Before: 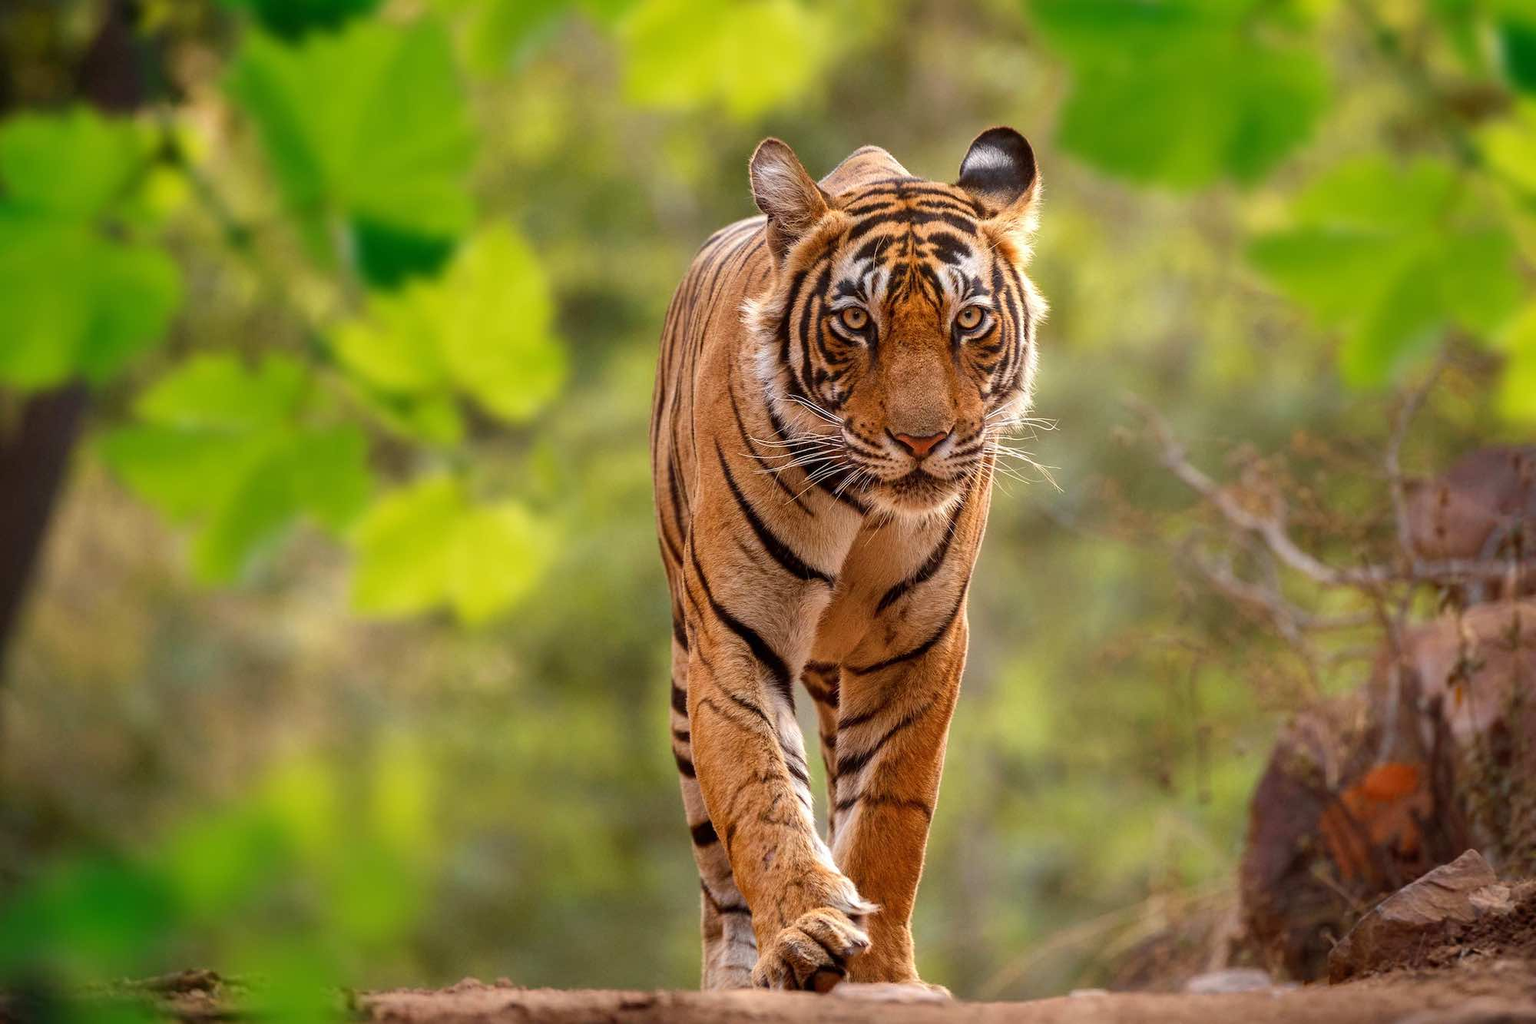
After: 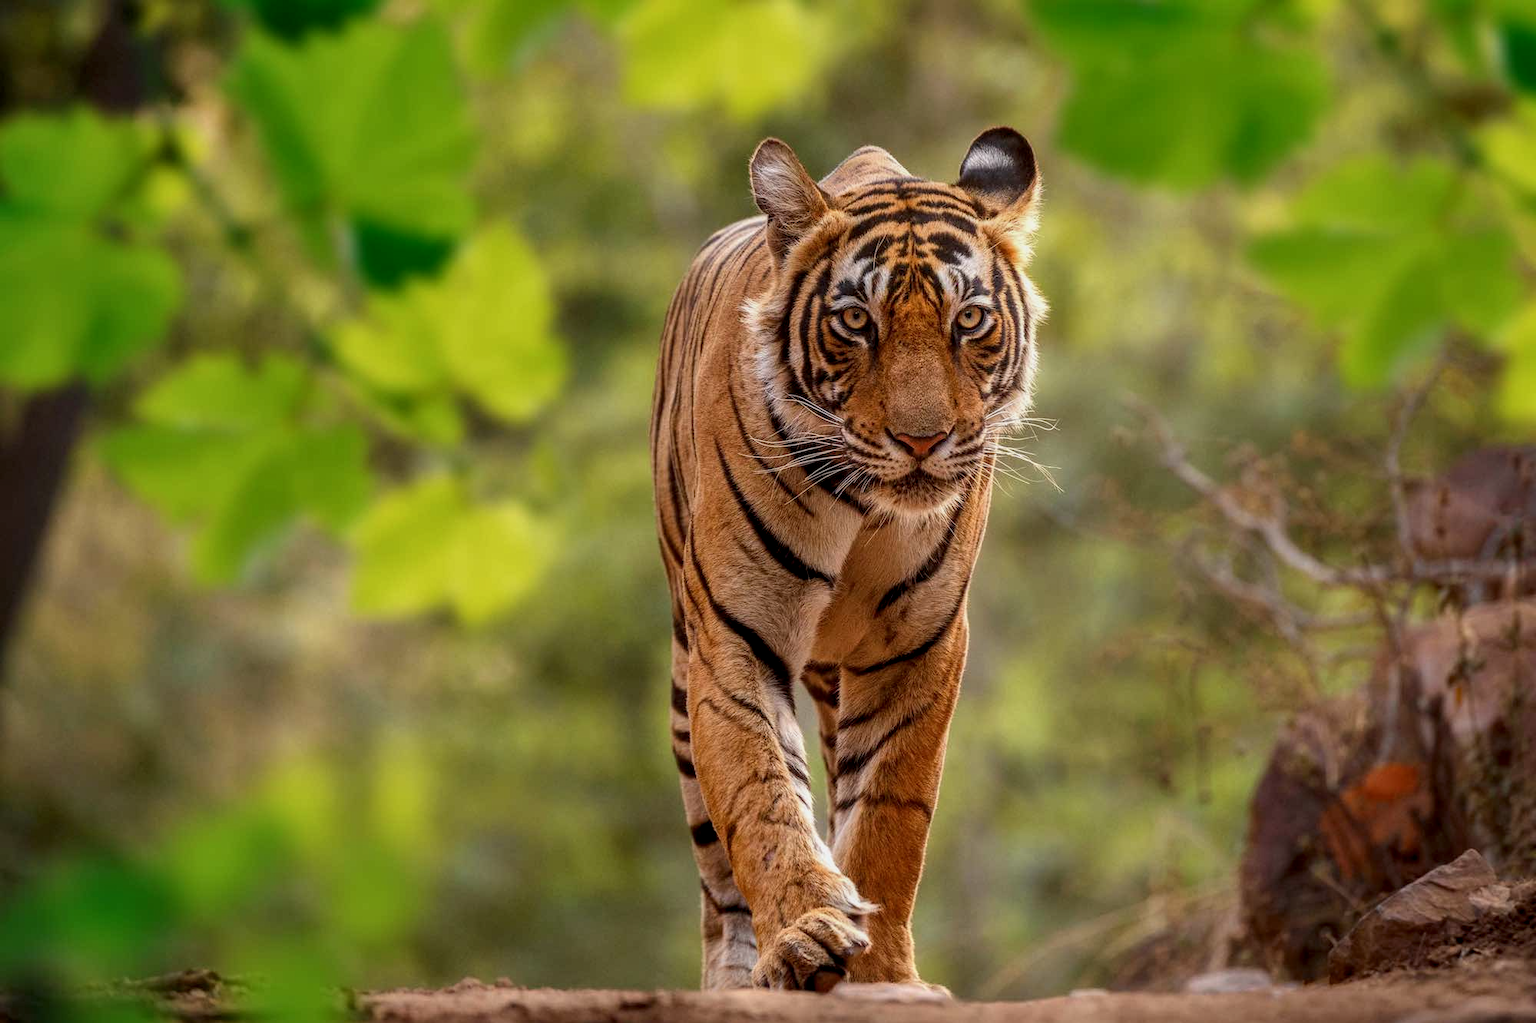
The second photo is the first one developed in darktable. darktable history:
local contrast: on, module defaults
exposure: exposure -0.331 EV, compensate highlight preservation false
